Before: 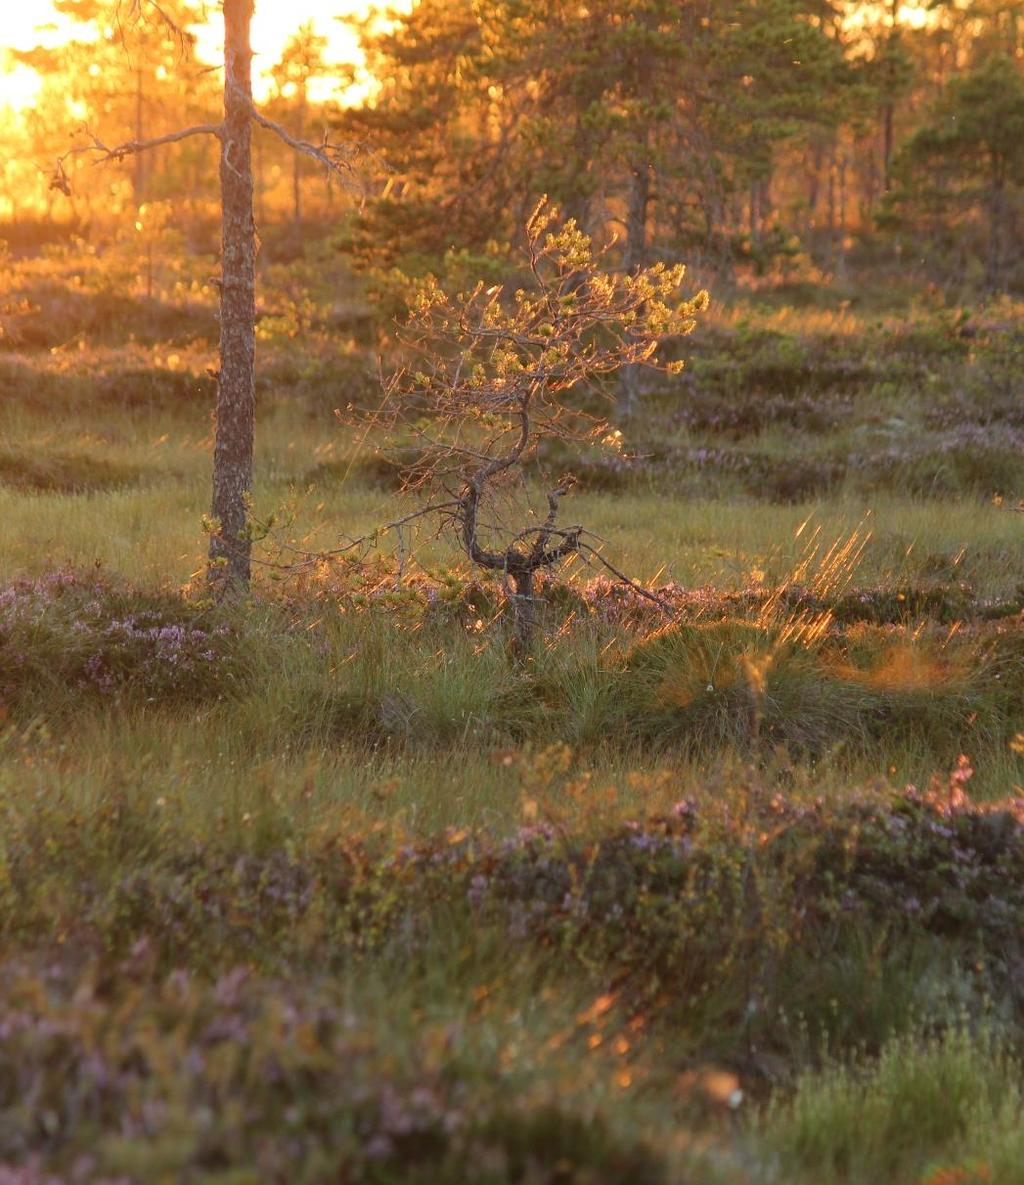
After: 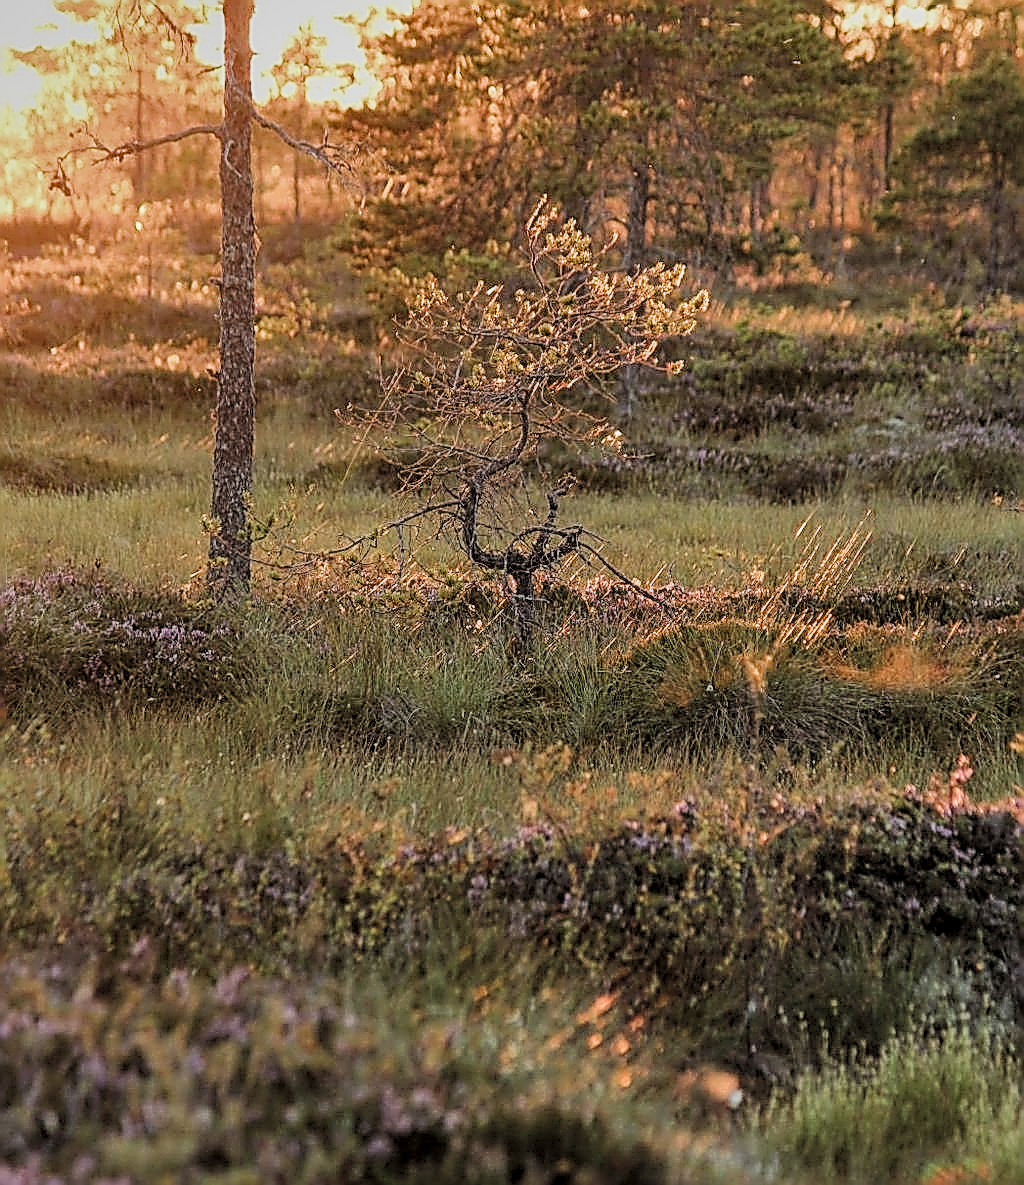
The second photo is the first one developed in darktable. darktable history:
filmic rgb: black relative exposure -5.06 EV, white relative exposure 3.98 EV, hardness 2.9, contrast 1.191, color science v5 (2021), contrast in shadows safe, contrast in highlights safe
shadows and highlights: soften with gaussian
sharpen: amount 1.983
local contrast: on, module defaults
